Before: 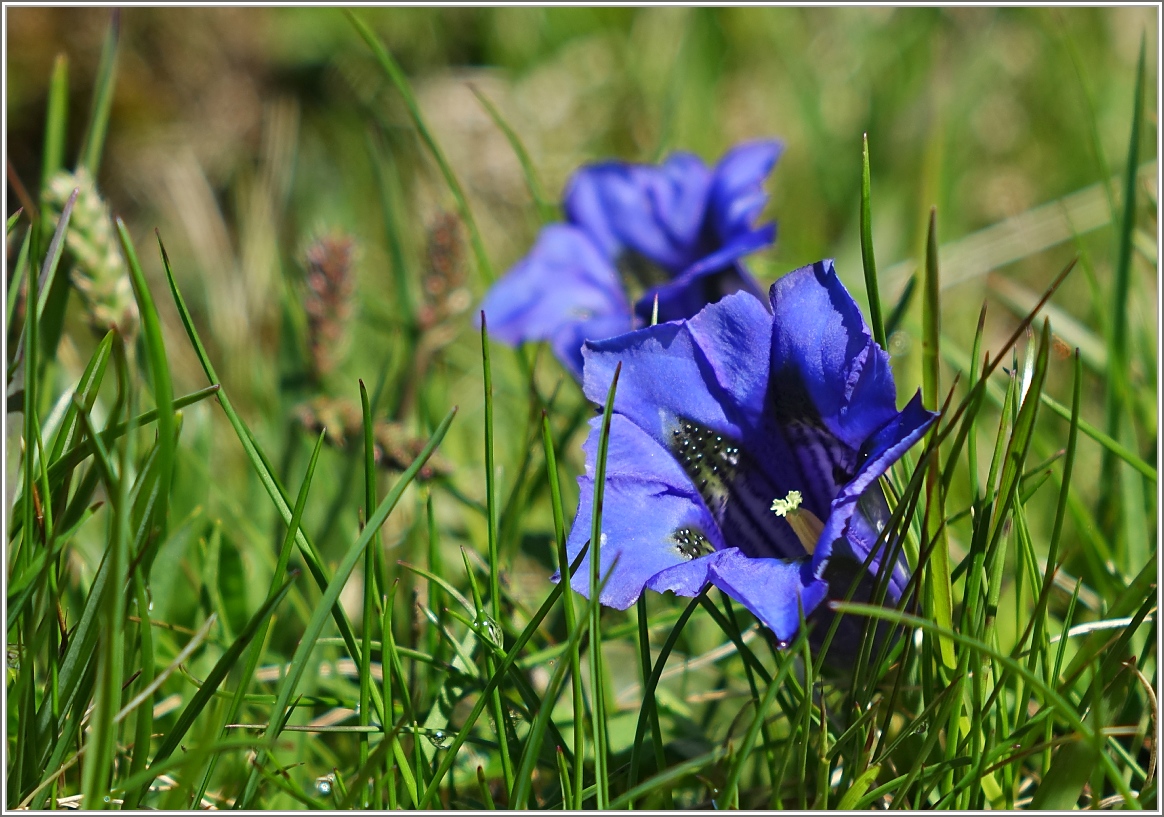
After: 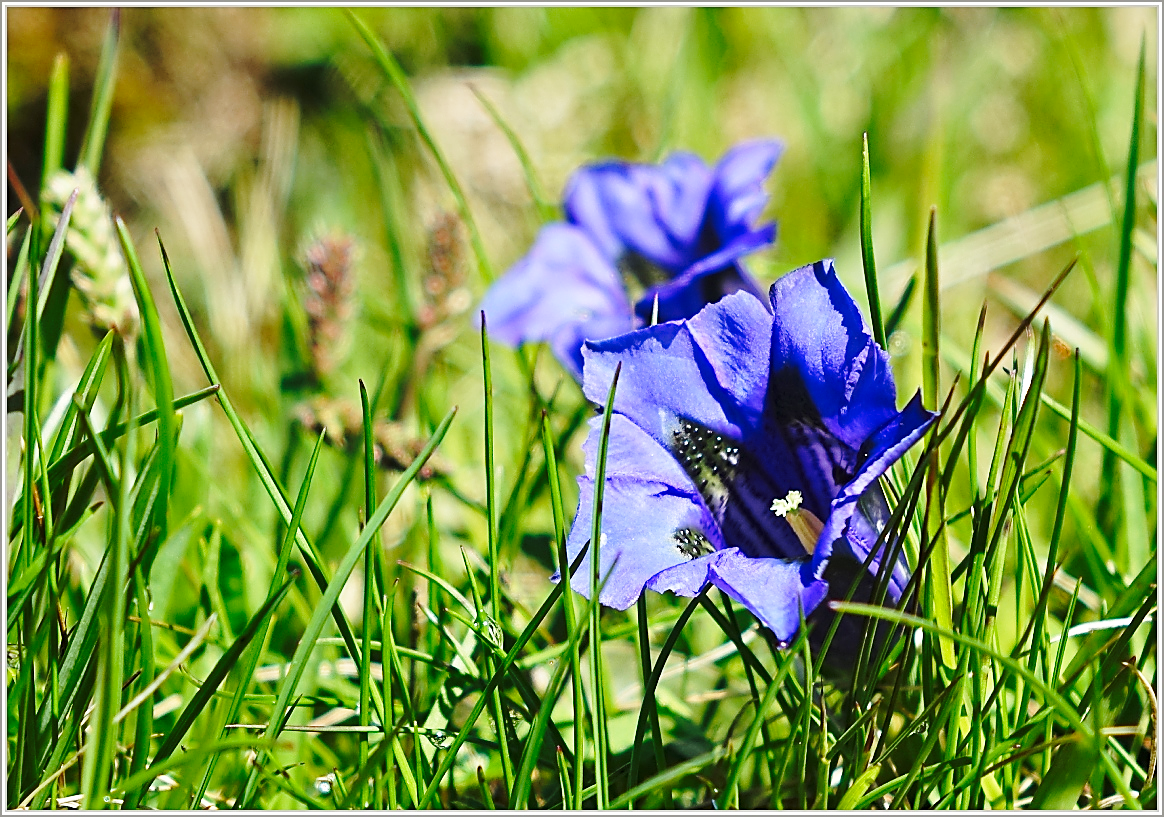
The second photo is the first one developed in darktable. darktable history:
base curve: curves: ch0 [(0, 0) (0.032, 0.037) (0.105, 0.228) (0.435, 0.76) (0.856, 0.983) (1, 1)], preserve colors none
sharpen: amount 0.547
